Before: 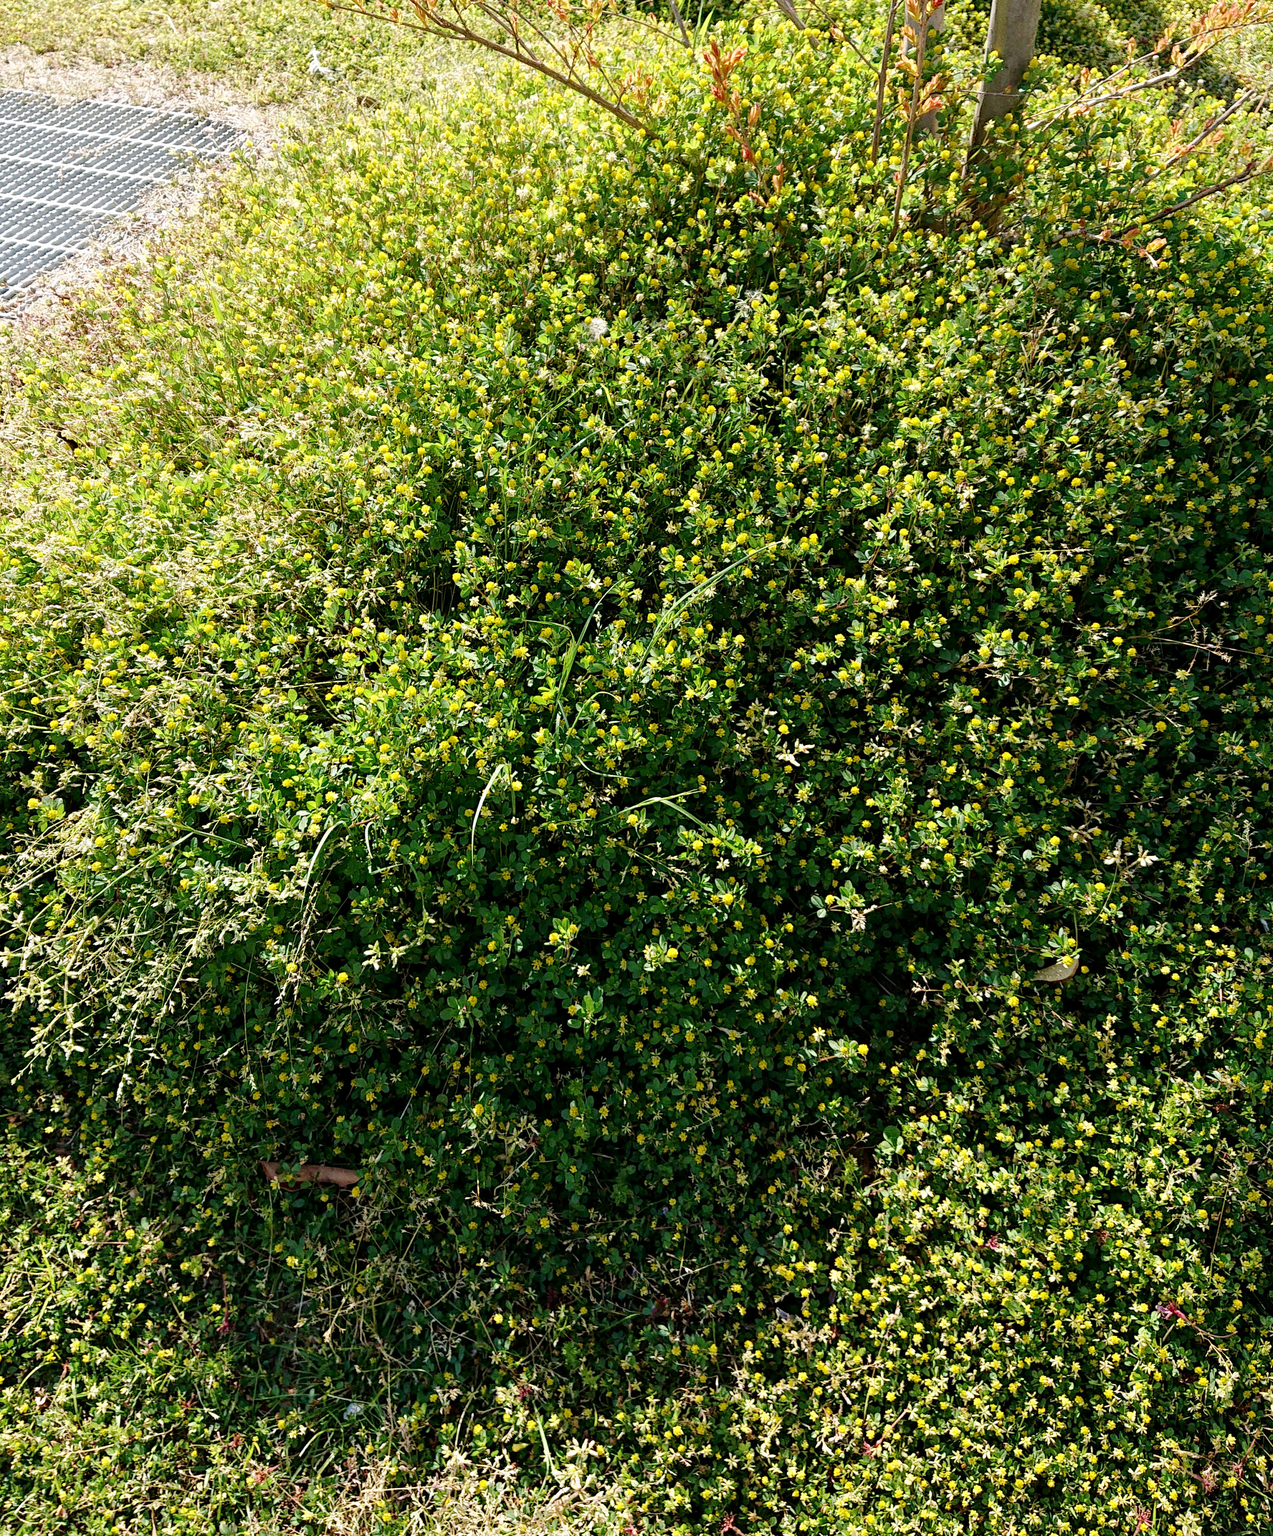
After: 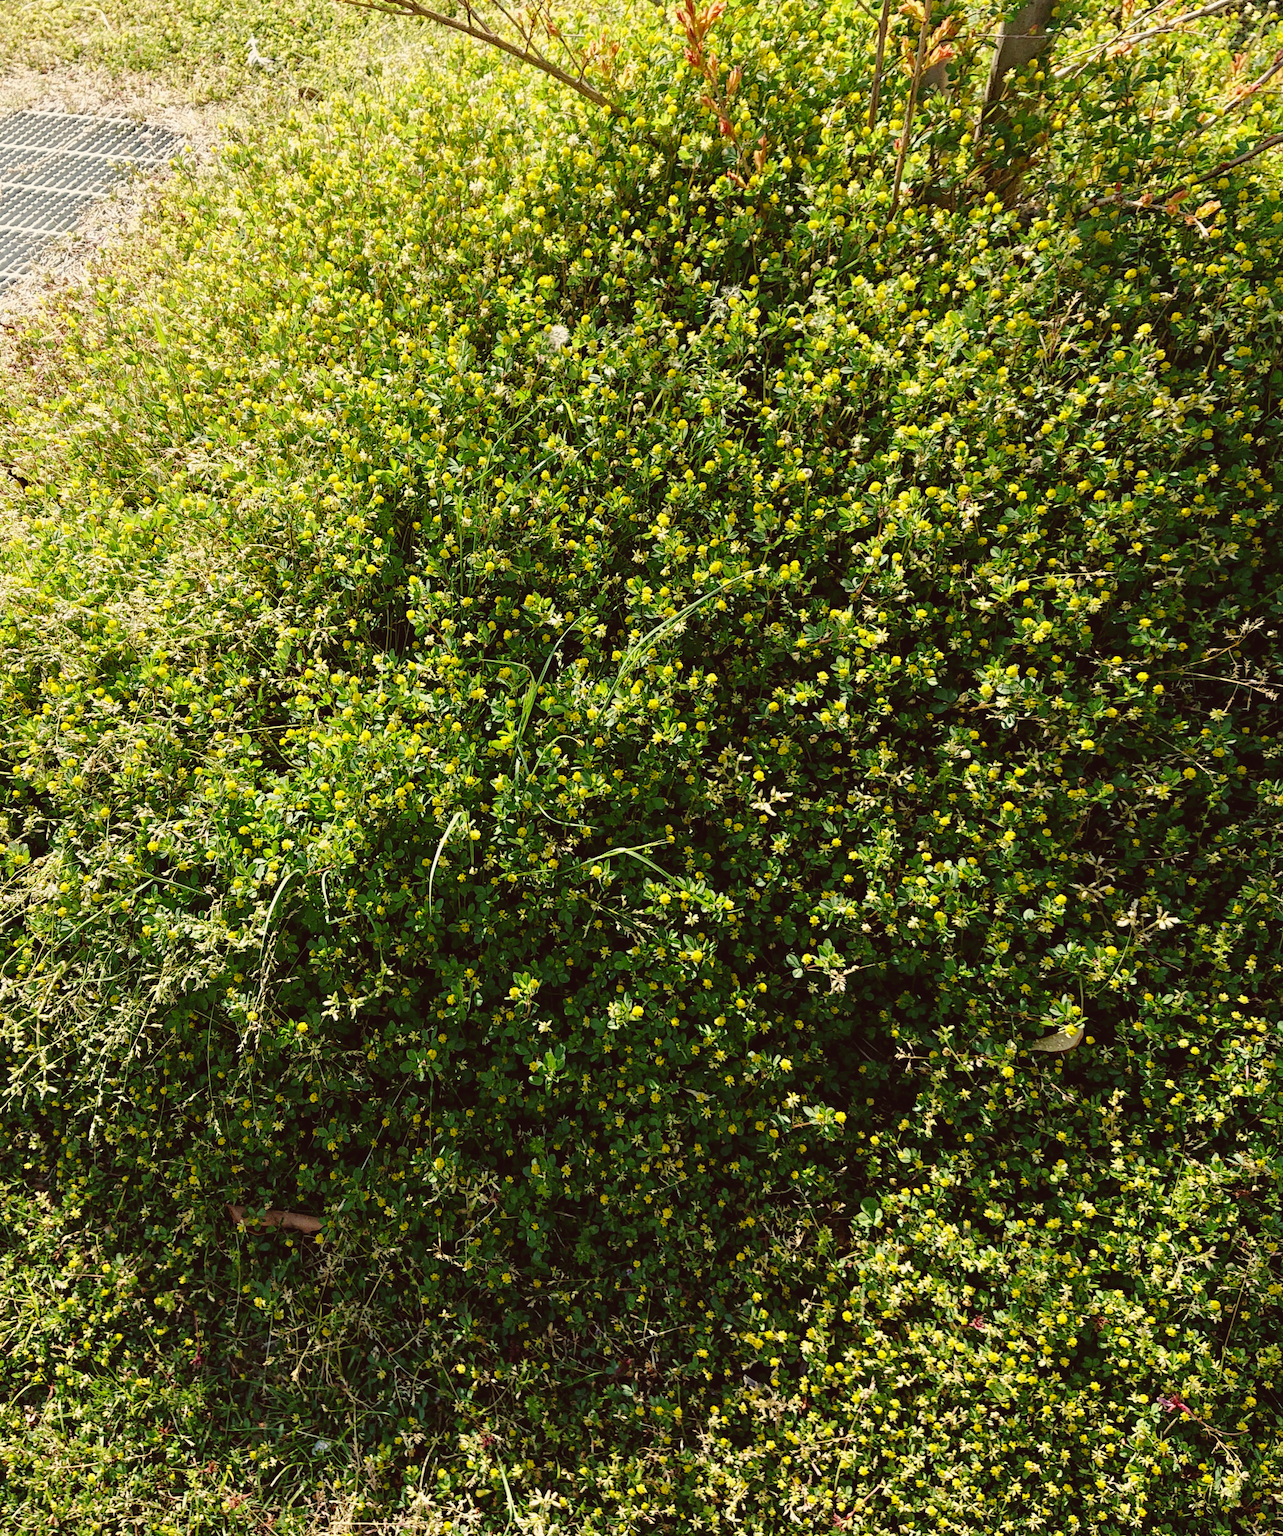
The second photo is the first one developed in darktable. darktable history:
rotate and perspective: rotation 0.062°, lens shift (vertical) 0.115, lens shift (horizontal) -0.133, crop left 0.047, crop right 0.94, crop top 0.061, crop bottom 0.94
color balance: lift [1.005, 1.002, 0.998, 0.998], gamma [1, 1.021, 1.02, 0.979], gain [0.923, 1.066, 1.056, 0.934]
